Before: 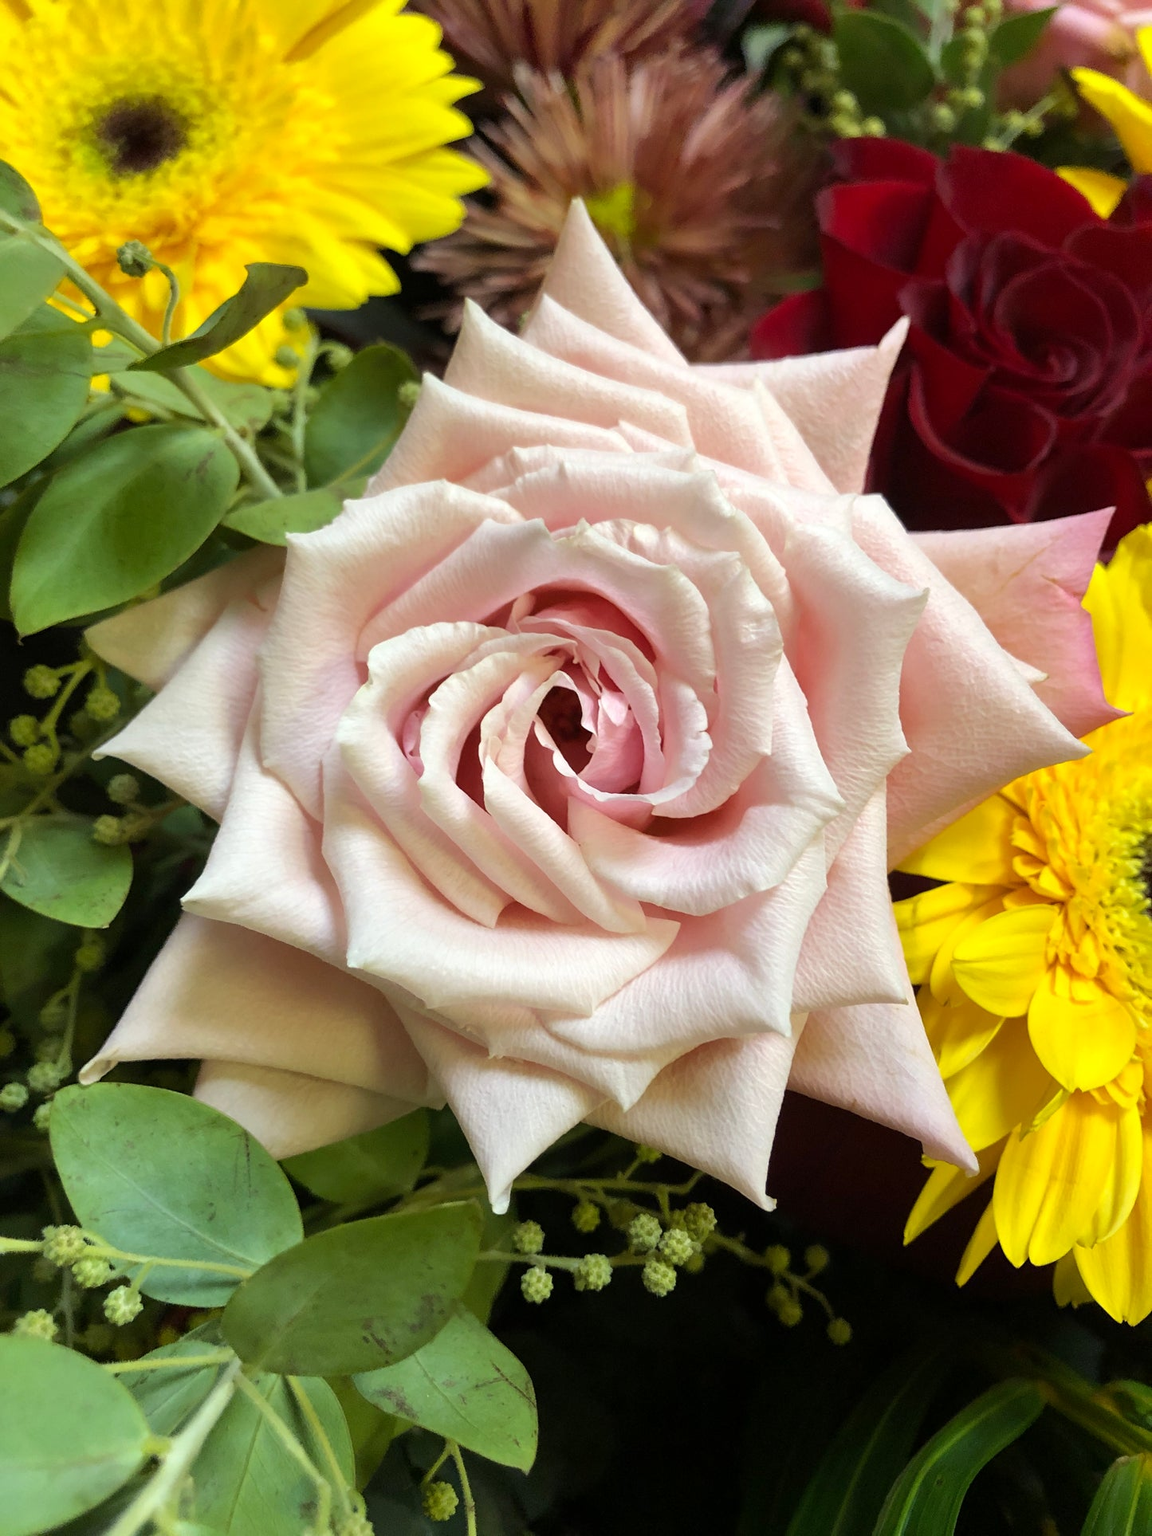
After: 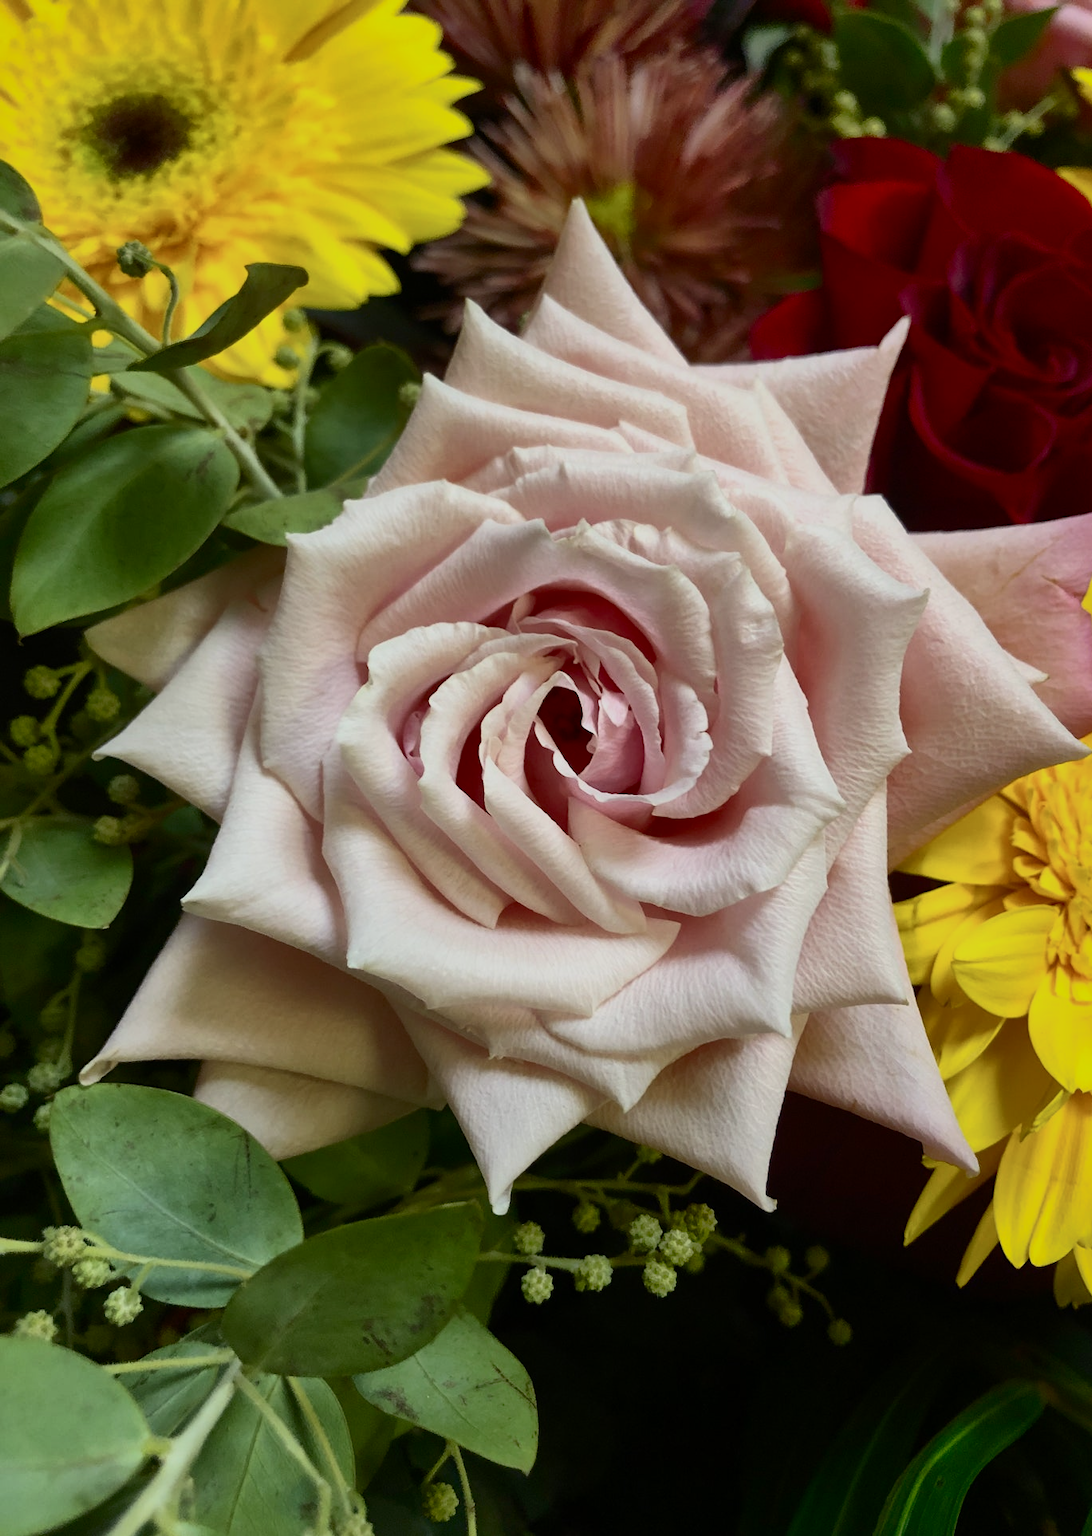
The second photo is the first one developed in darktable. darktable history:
contrast brightness saturation: contrast 0.39, brightness 0.1
exposure: exposure -1 EV, compensate highlight preservation false
crop and rotate: right 5.167%
shadows and highlights: on, module defaults
